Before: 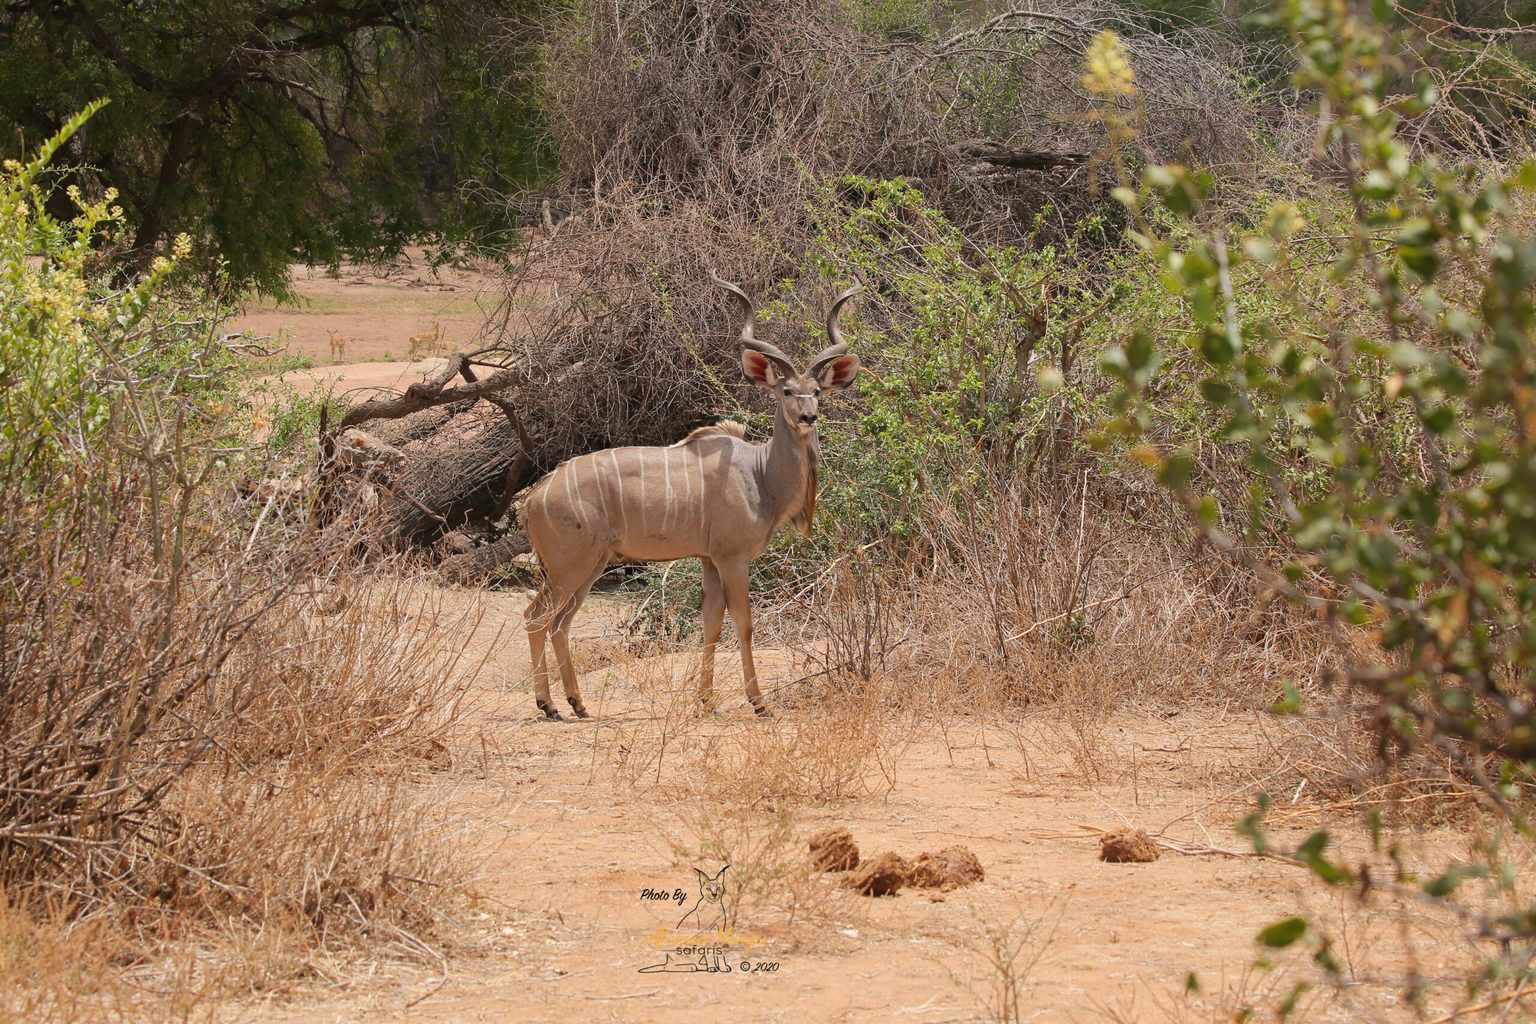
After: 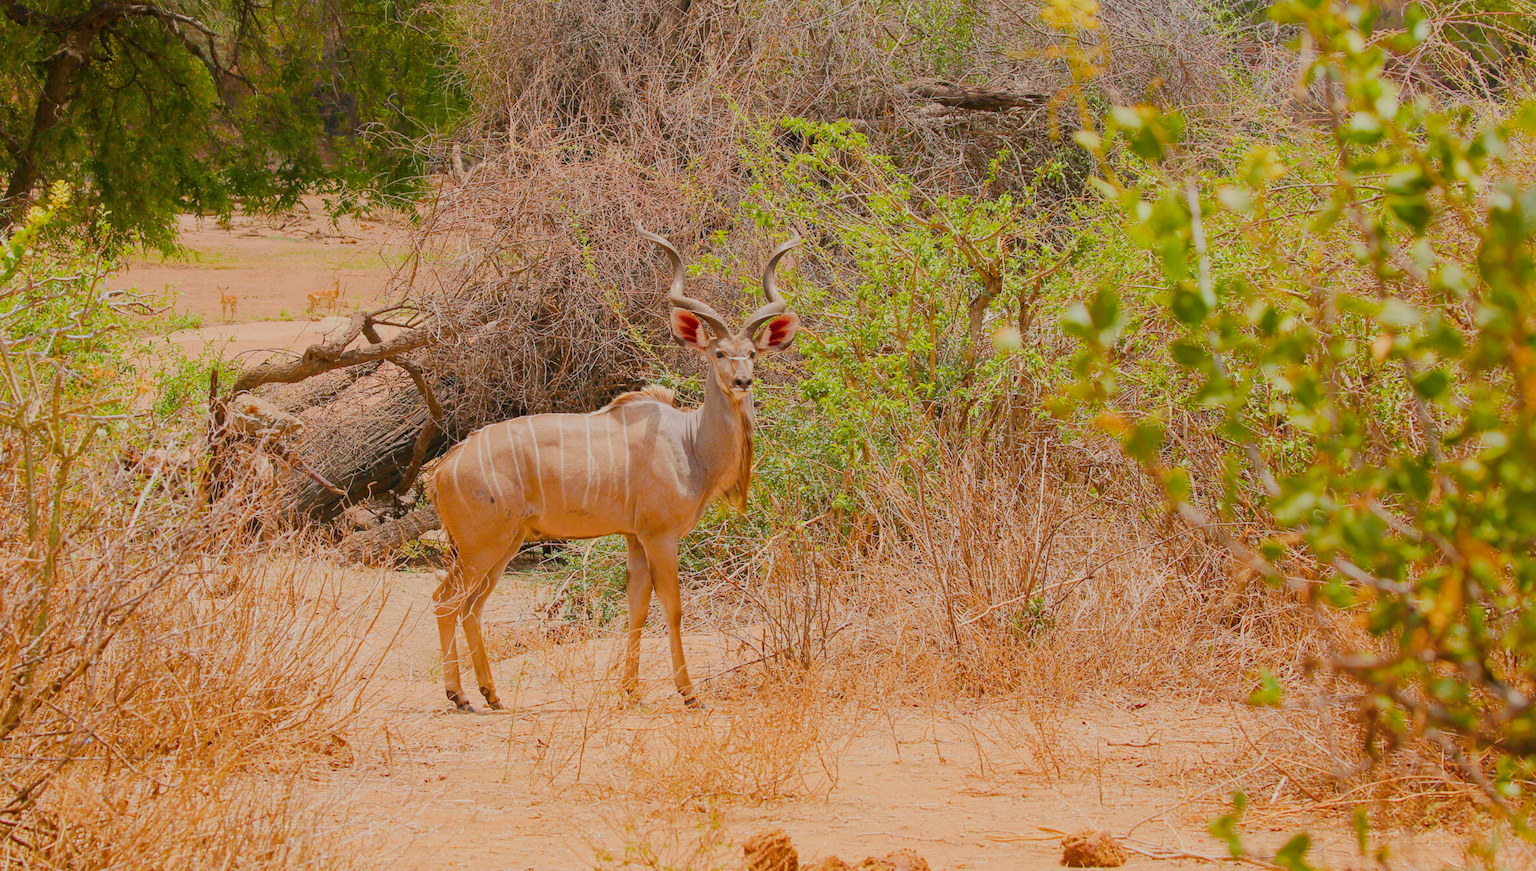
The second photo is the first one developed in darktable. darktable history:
local contrast: detail 110%
color balance rgb: highlights gain › luminance 14.612%, linear chroma grading › global chroma 24.449%, perceptual saturation grading › global saturation 35.064%, perceptual saturation grading › highlights -25.684%, perceptual saturation grading › shadows 49.546%
filmic rgb: black relative exposure -8 EV, white relative exposure 8.02 EV, target black luminance 0%, hardness 2.43, latitude 76.18%, contrast 0.556, shadows ↔ highlights balance 0.009%
crop: left 8.334%, top 6.623%, bottom 15.367%
contrast brightness saturation: contrast 0.204, brightness 0.168, saturation 0.22
